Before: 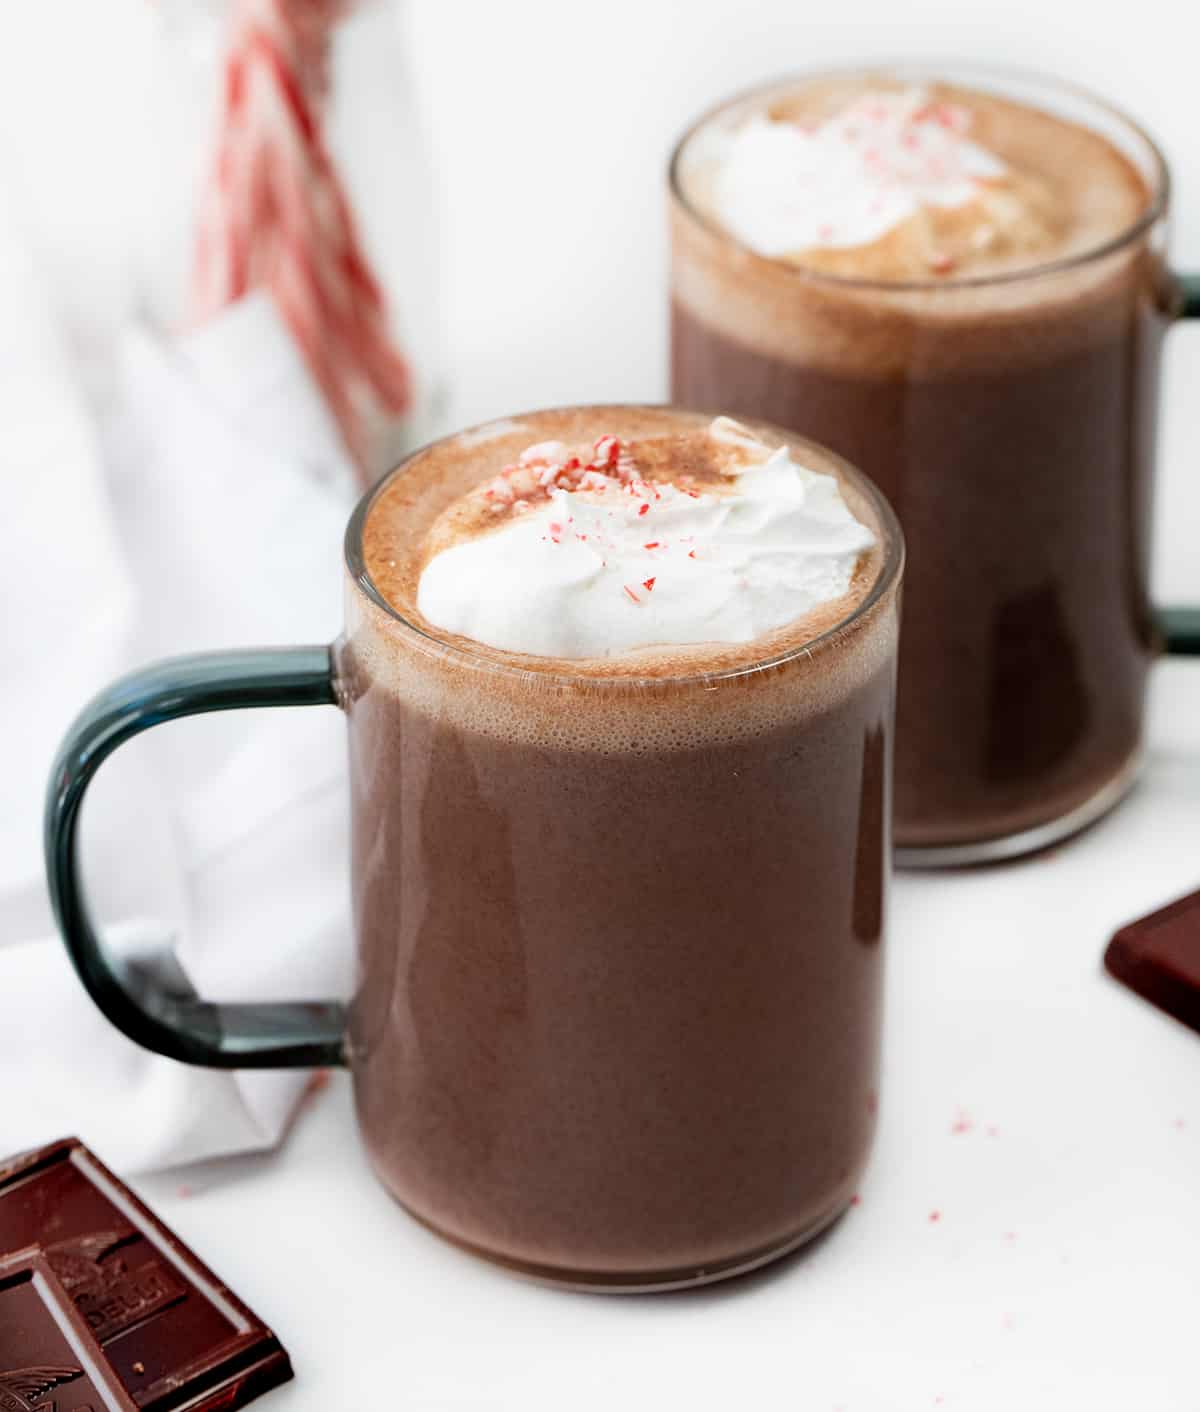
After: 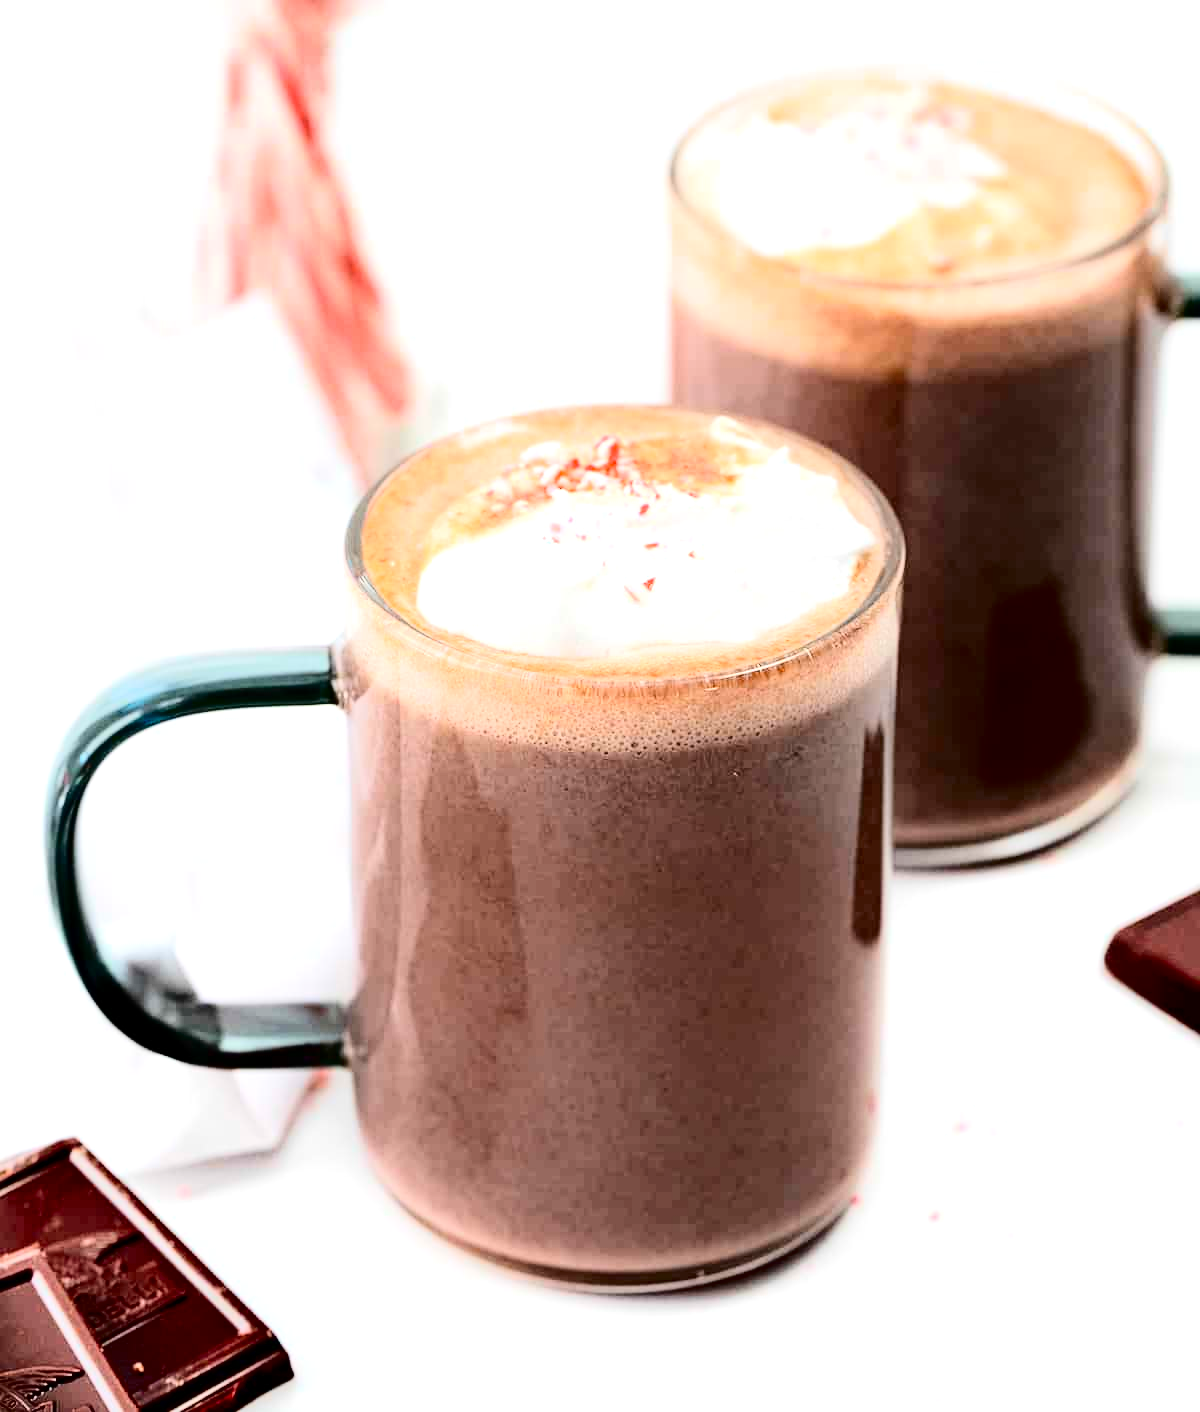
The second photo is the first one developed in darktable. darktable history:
exposure: black level correction 0.001, exposure 0.5 EV, compensate exposure bias true, compensate highlight preservation false
tone curve: curves: ch0 [(0, 0) (0.003, 0.001) (0.011, 0.004) (0.025, 0.008) (0.044, 0.015) (0.069, 0.022) (0.1, 0.031) (0.136, 0.052) (0.177, 0.101) (0.224, 0.181) (0.277, 0.289) (0.335, 0.418) (0.399, 0.541) (0.468, 0.65) (0.543, 0.739) (0.623, 0.817) (0.709, 0.882) (0.801, 0.919) (0.898, 0.958) (1, 1)], color space Lab, independent channels, preserve colors none
